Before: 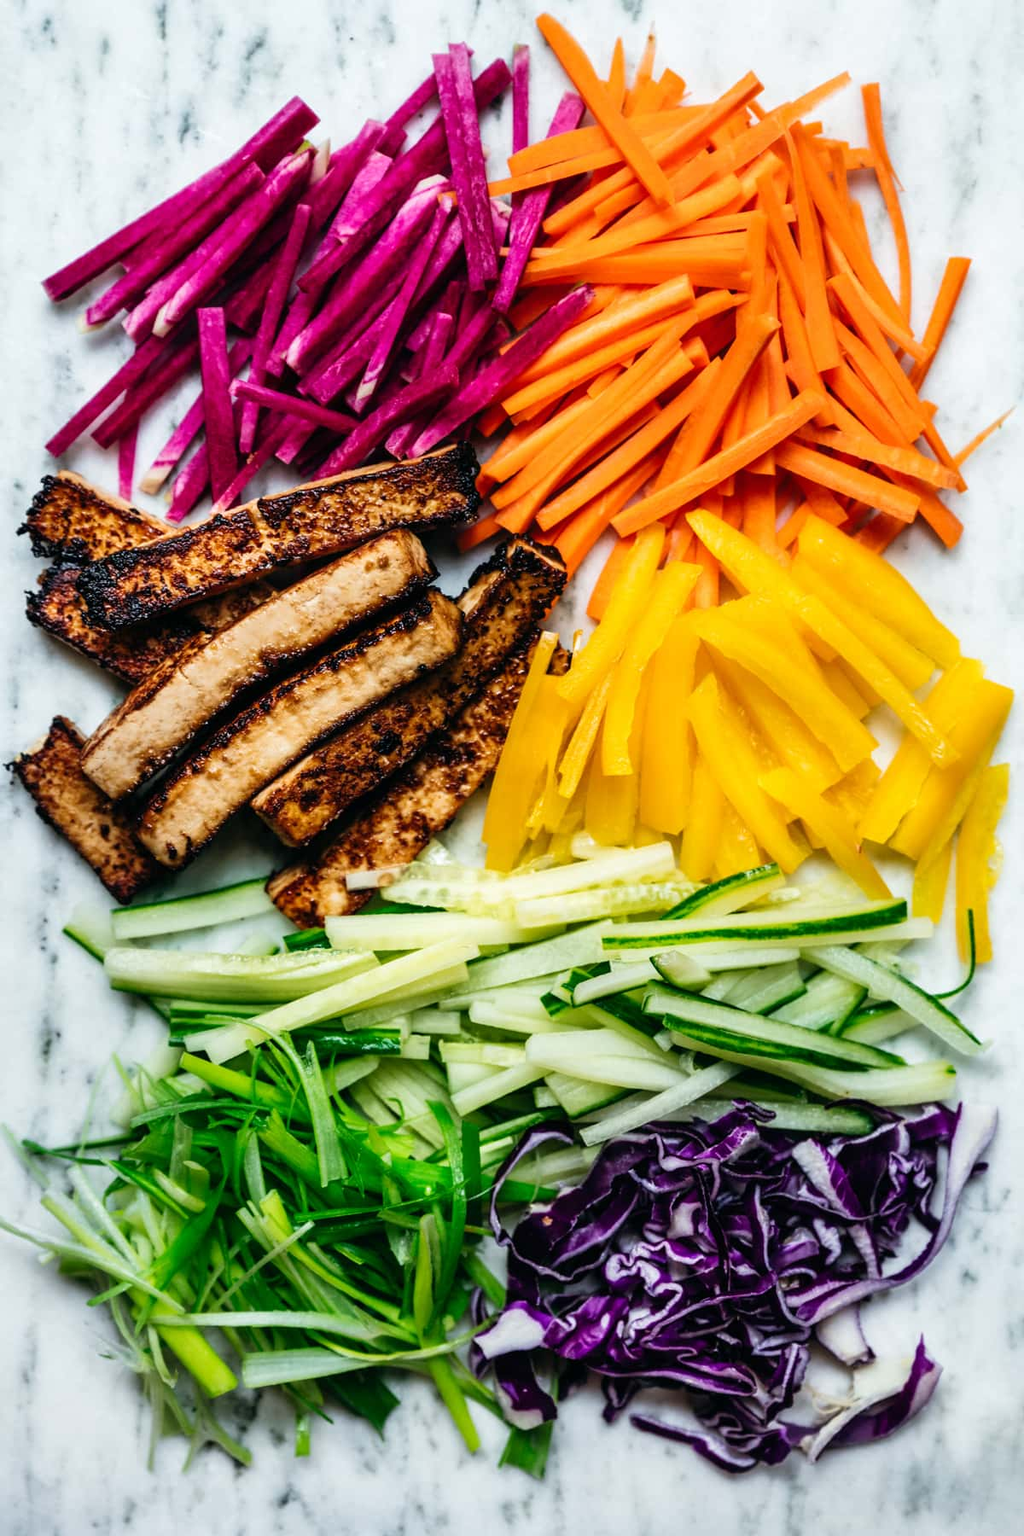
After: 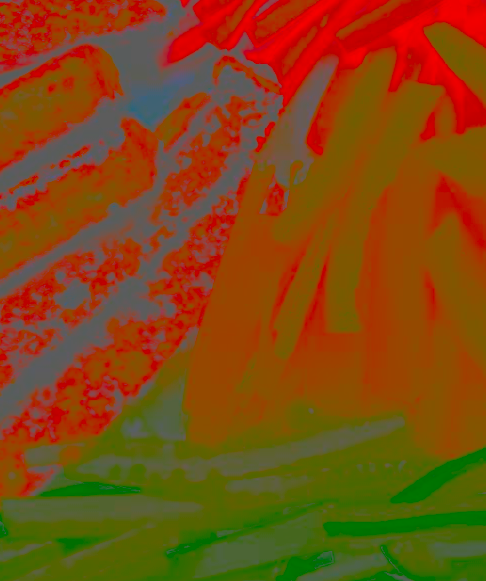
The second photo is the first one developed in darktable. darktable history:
contrast brightness saturation: contrast -0.99, brightness -0.175, saturation 0.738
crop: left 31.774%, top 32.016%, right 27.647%, bottom 35.701%
exposure: black level correction -0.027, compensate exposure bias true, compensate highlight preservation false
color balance rgb: perceptual saturation grading › global saturation 20%, perceptual saturation grading › highlights -25.822%, perceptual saturation grading › shadows 25.691%, global vibrance 20%
